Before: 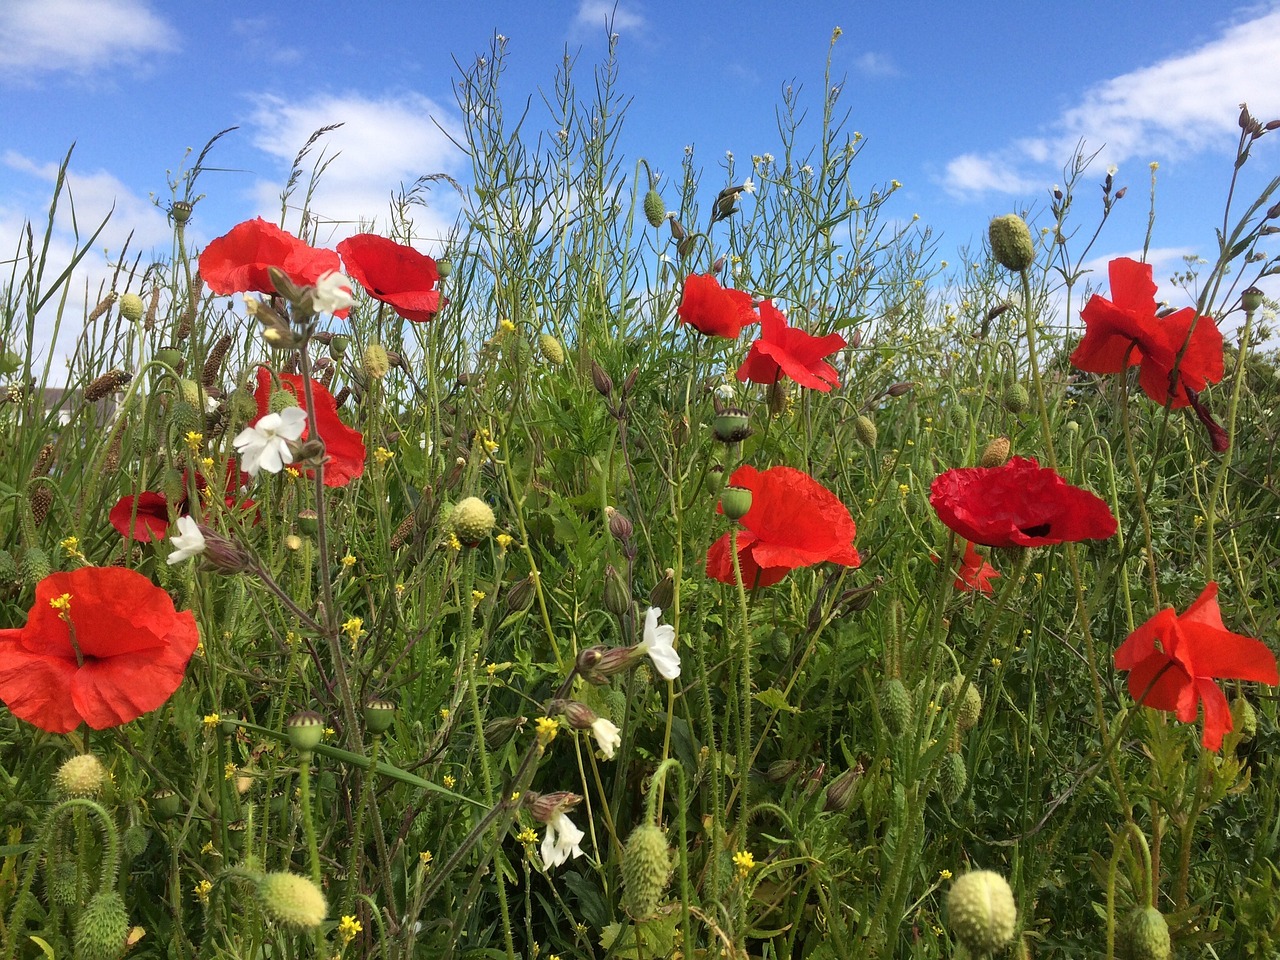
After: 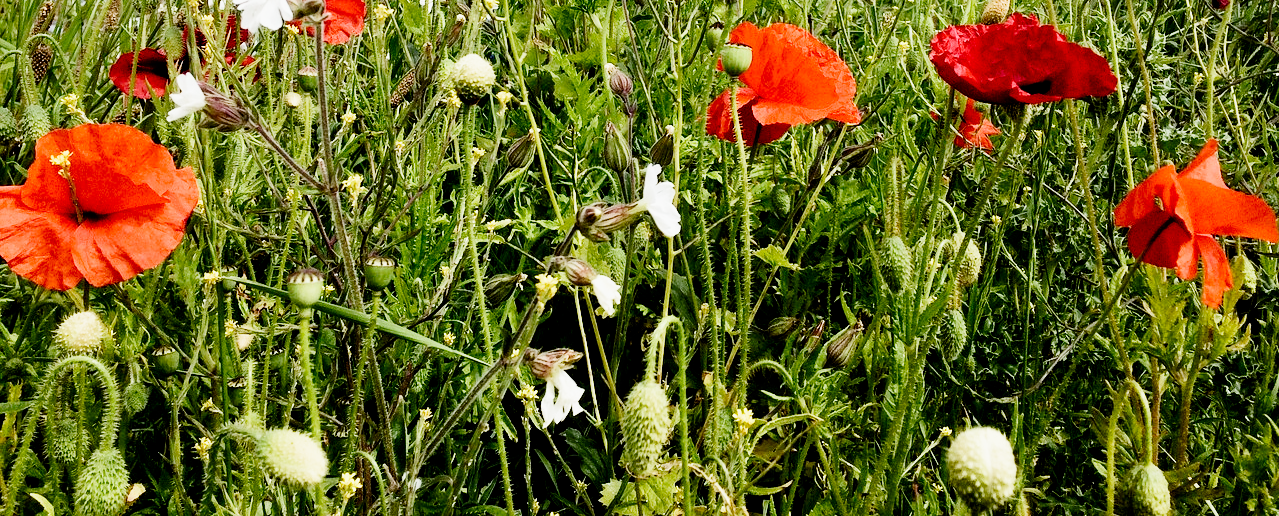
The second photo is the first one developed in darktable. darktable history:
exposure: black level correction 0, exposure 1 EV, compensate exposure bias true, compensate highlight preservation false
crop and rotate: top 46.237%
white balance: red 0.976, blue 1.04
filmic rgb: black relative exposure -2.85 EV, white relative exposure 4.56 EV, hardness 1.77, contrast 1.25, preserve chrominance no, color science v5 (2021)
contrast brightness saturation: contrast 0.28
